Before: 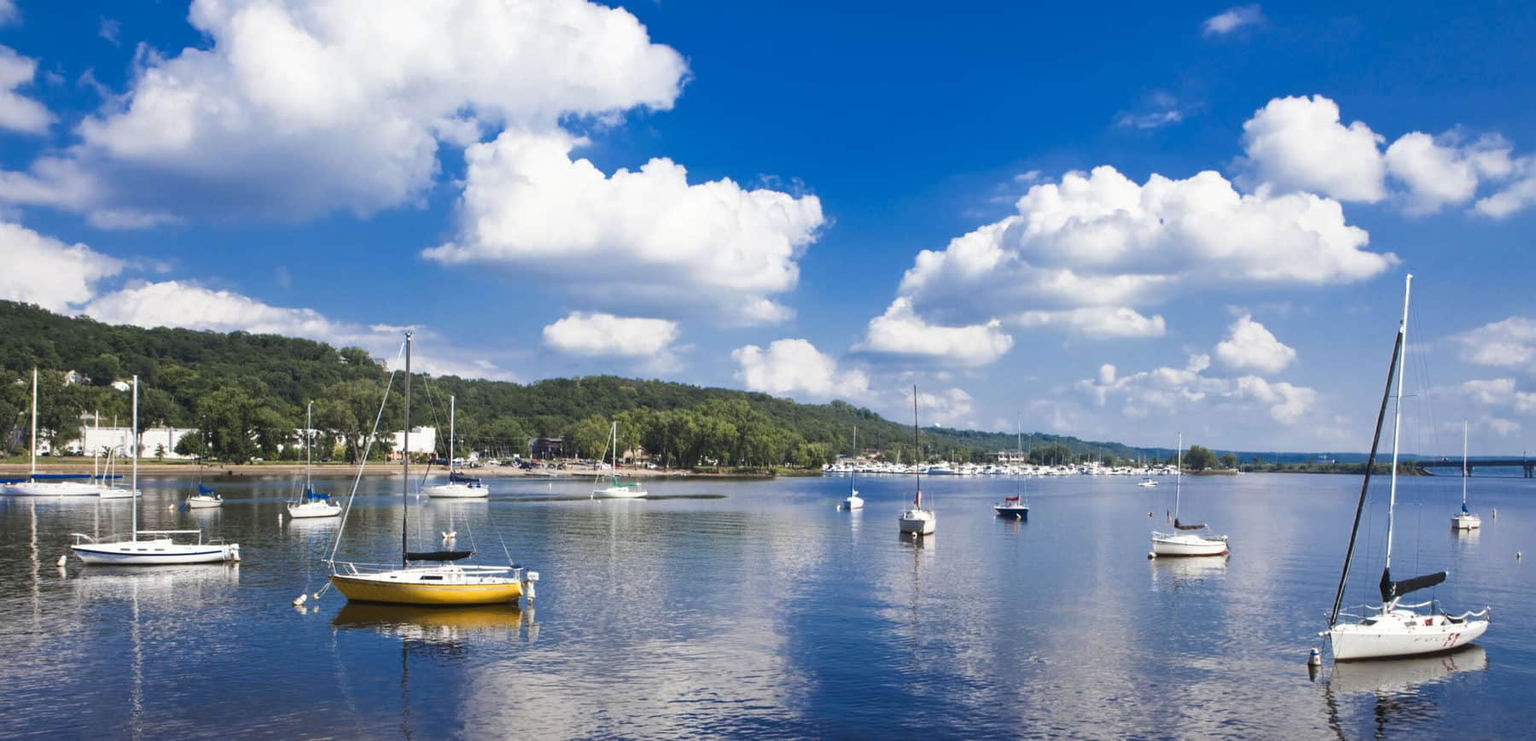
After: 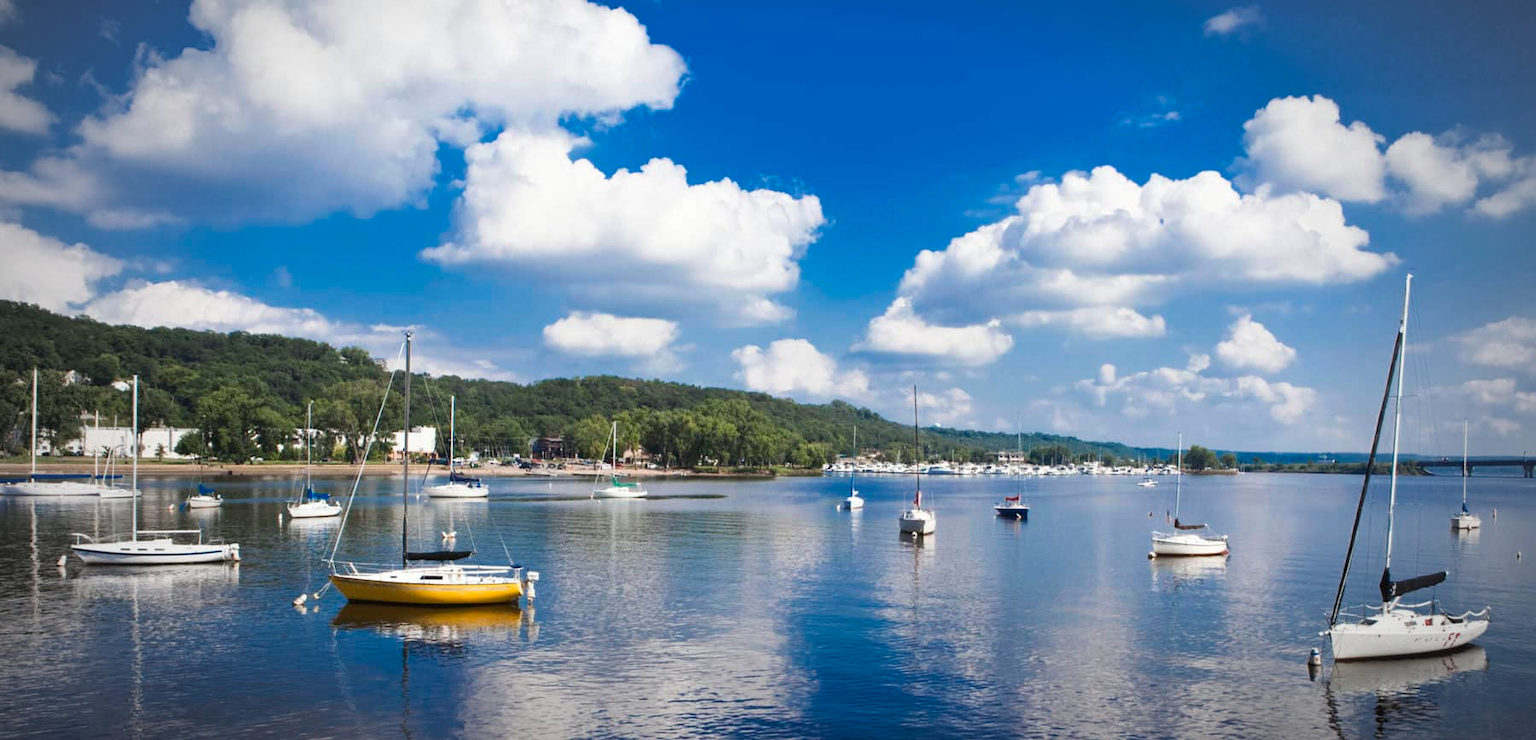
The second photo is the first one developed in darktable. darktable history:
vignetting: fall-off start 70.01%, width/height ratio 1.335
